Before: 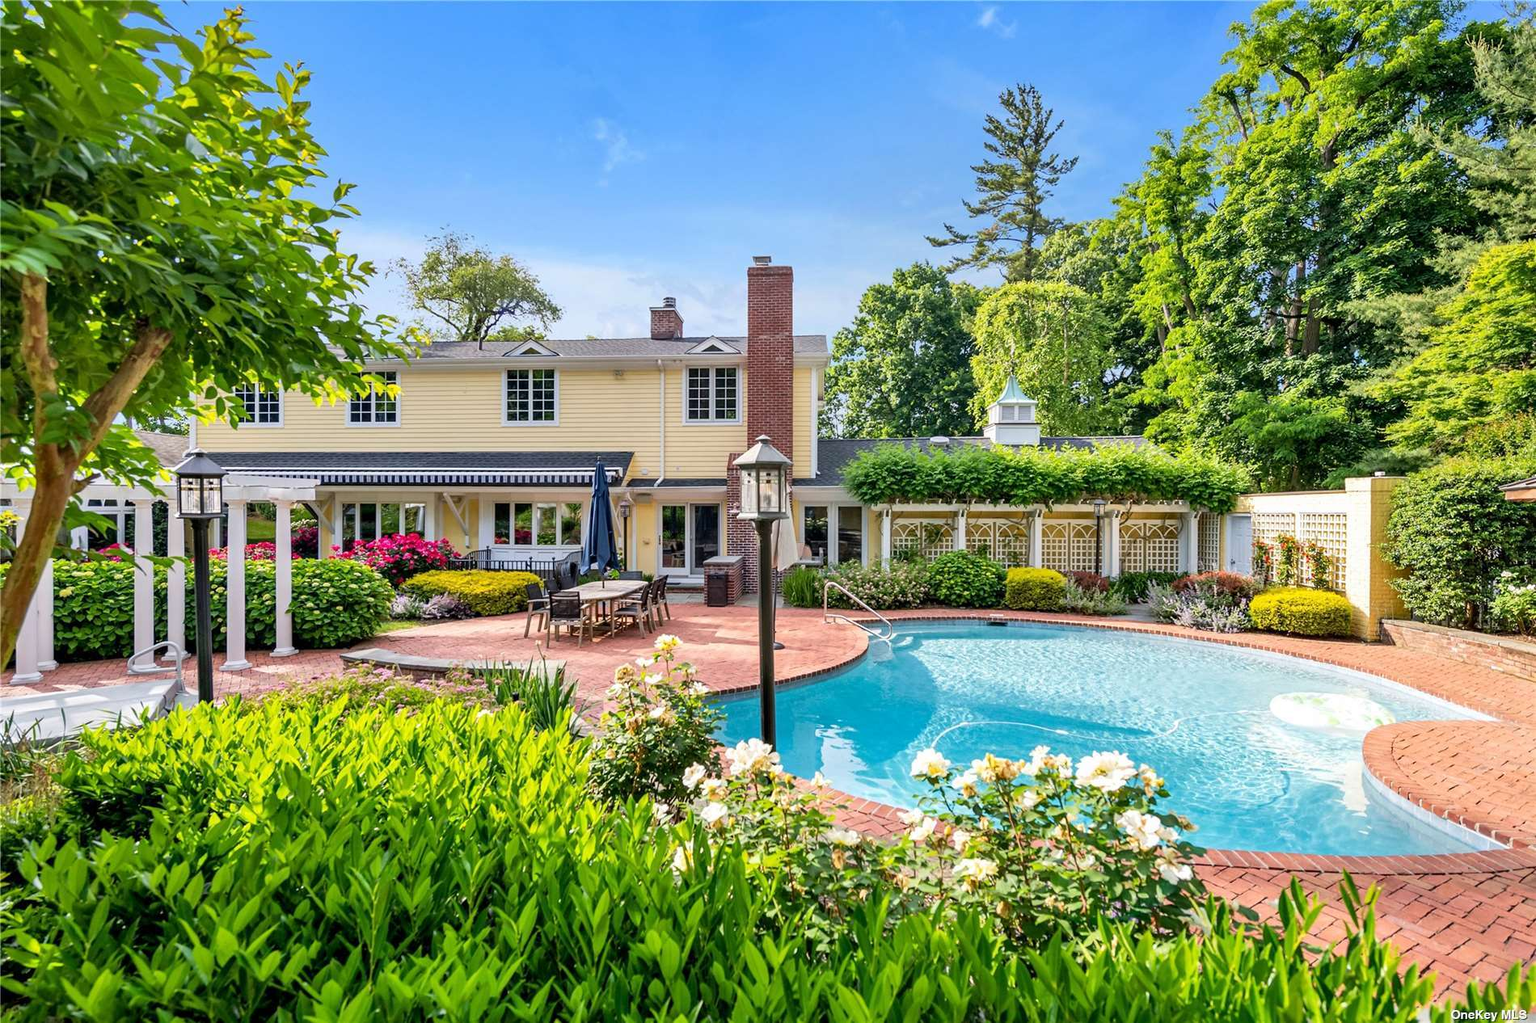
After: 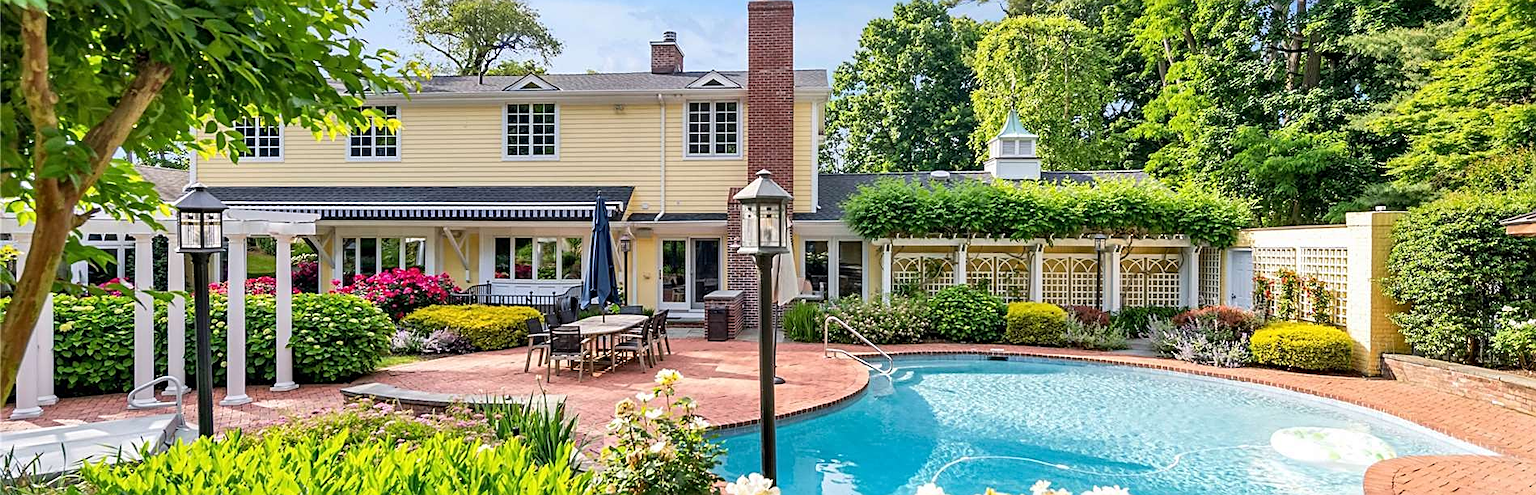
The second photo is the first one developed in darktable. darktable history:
sharpen: amount 0.478
crop and rotate: top 26.056%, bottom 25.543%
